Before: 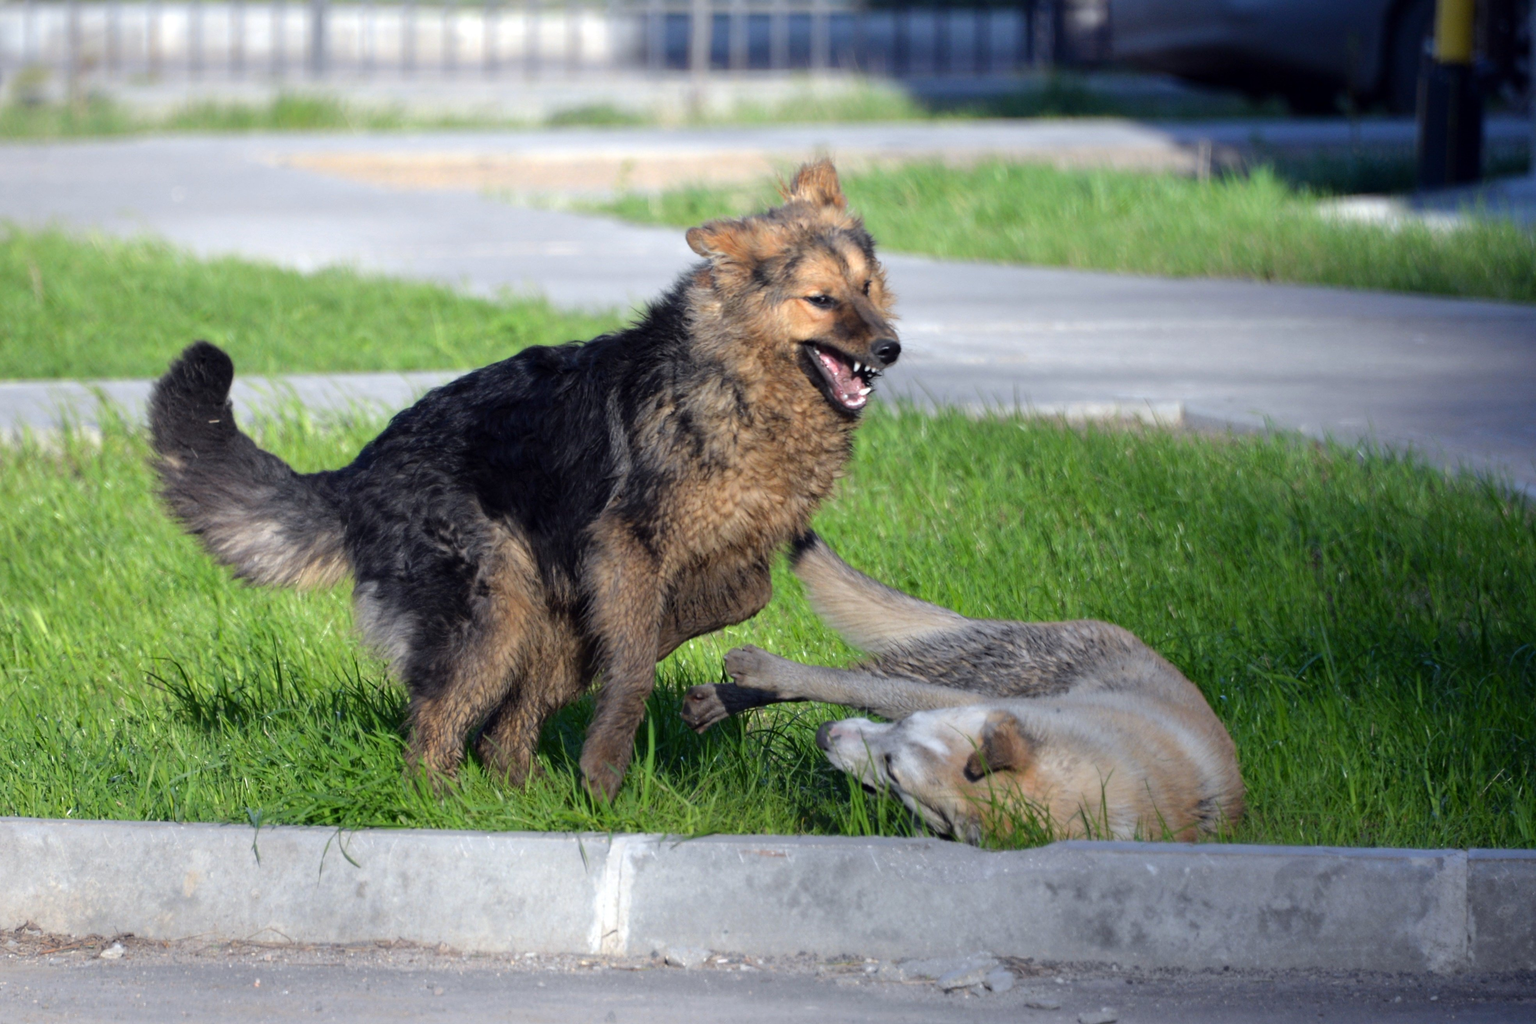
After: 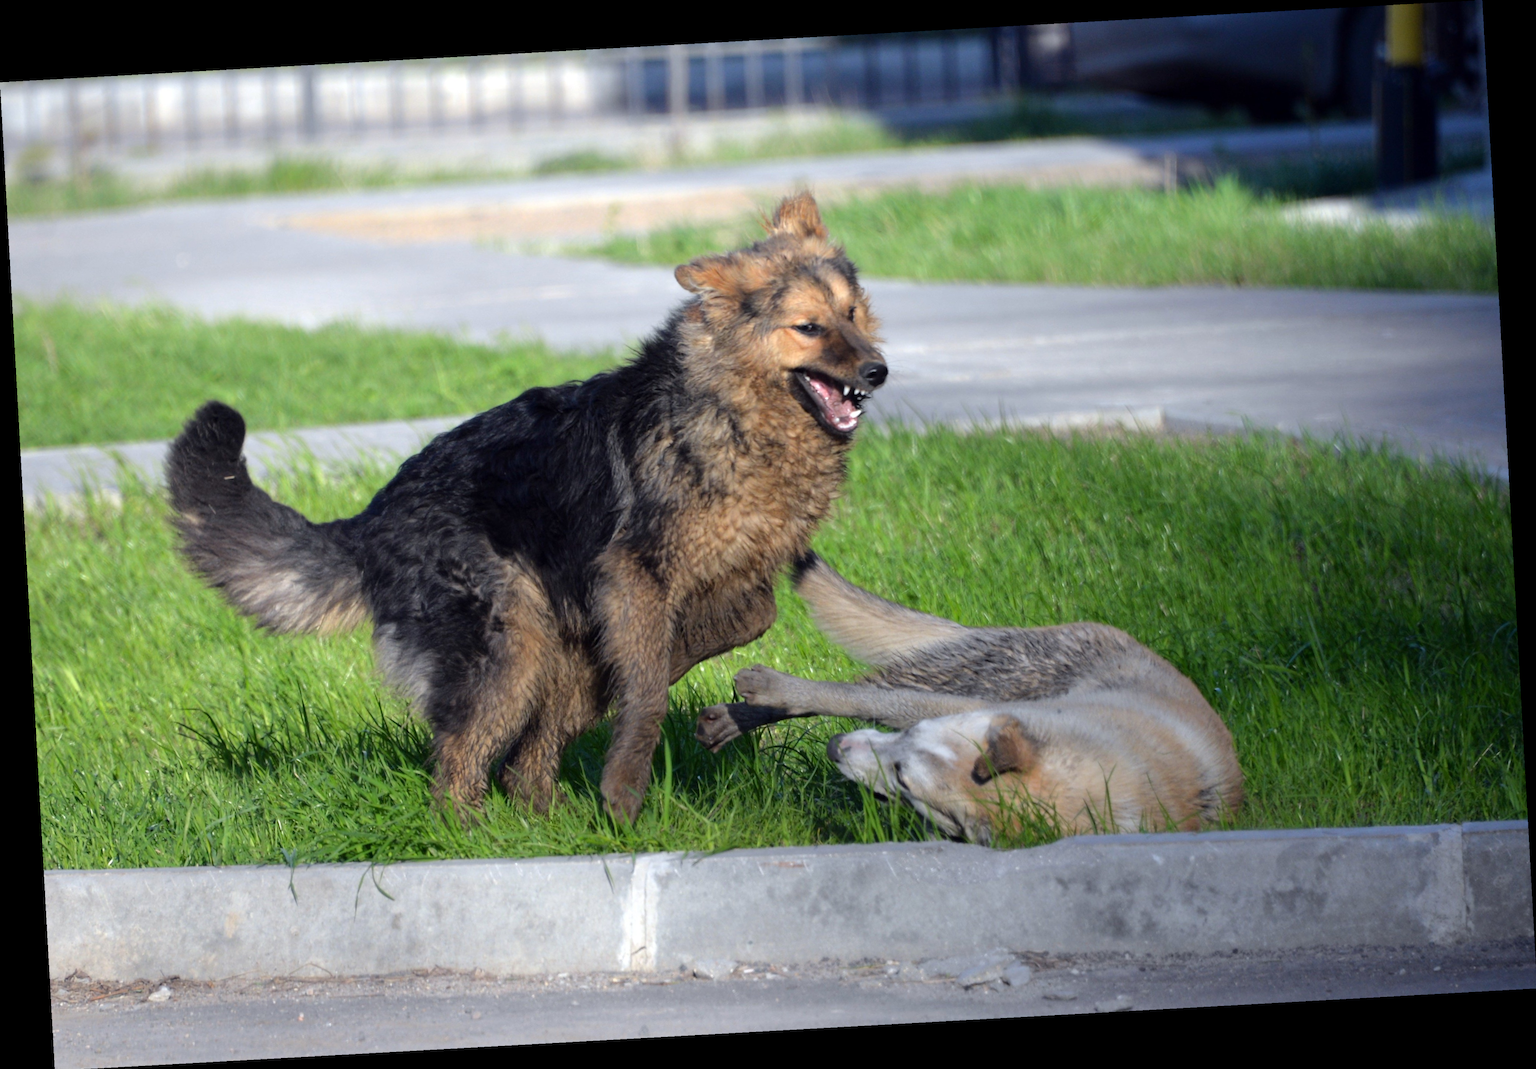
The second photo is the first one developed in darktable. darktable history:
rotate and perspective: rotation -3.18°, automatic cropping off
